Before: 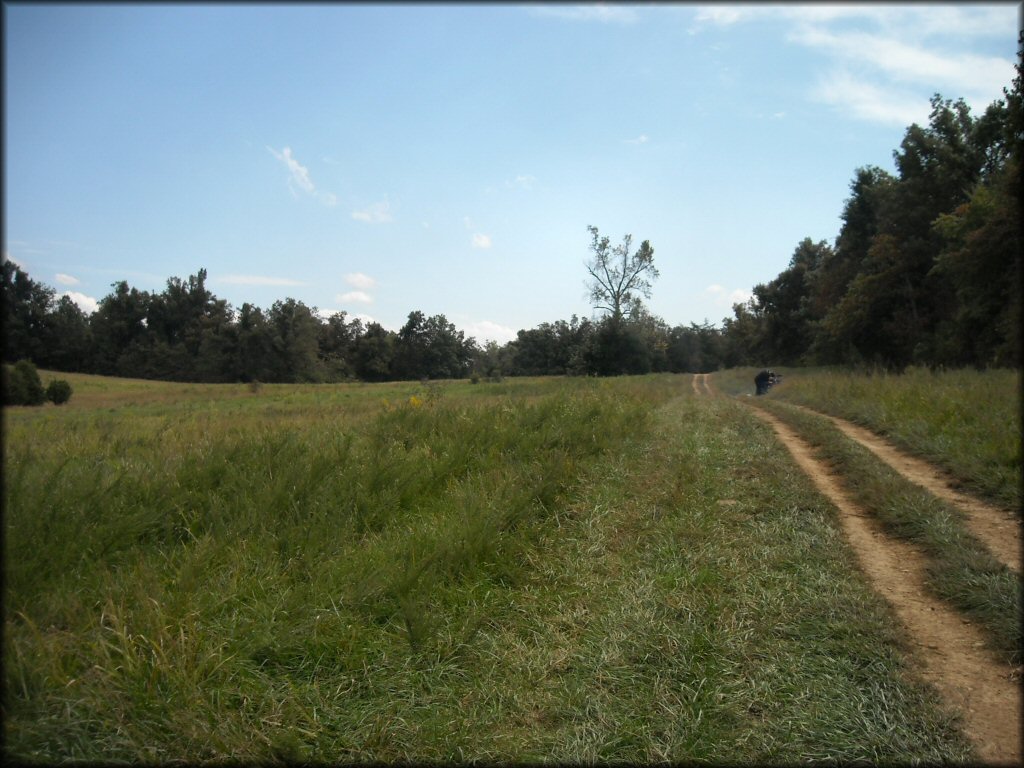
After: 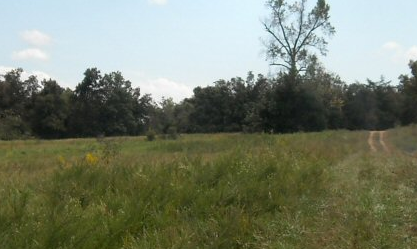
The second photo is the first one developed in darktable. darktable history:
crop: left 31.726%, top 31.731%, right 27.475%, bottom 35.841%
